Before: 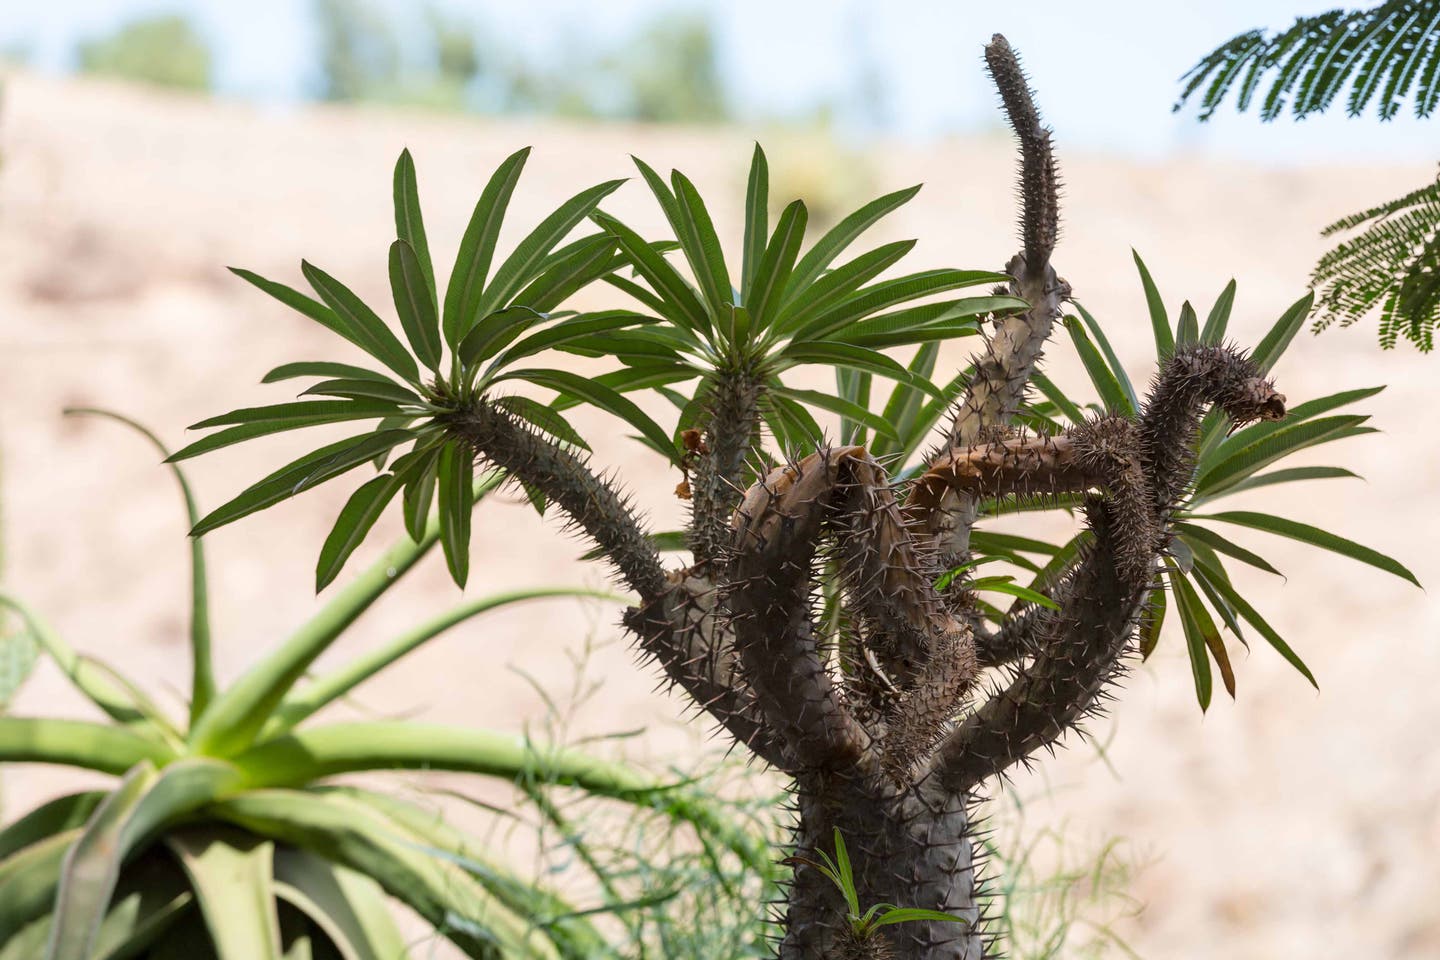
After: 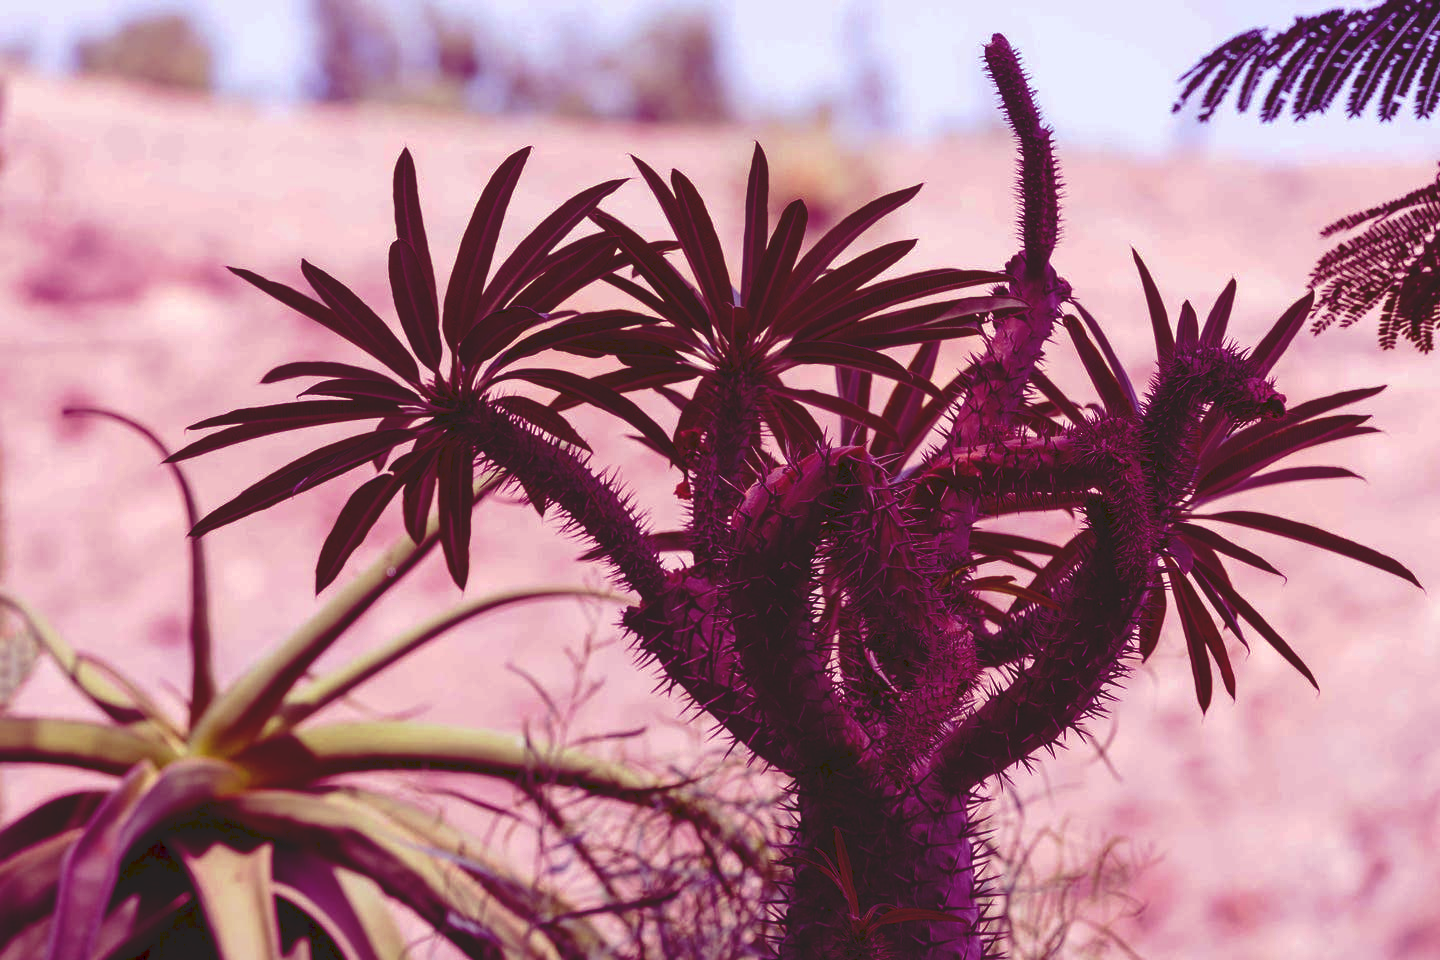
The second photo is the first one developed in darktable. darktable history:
rgb levels: mode RGB, independent channels, levels [[0, 0.5, 1], [0, 0.521, 1], [0, 0.536, 1]]
color balance: mode lift, gamma, gain (sRGB), lift [1, 1, 0.101, 1]
tone curve: curves: ch0 [(0, 0) (0.003, 0.126) (0.011, 0.129) (0.025, 0.133) (0.044, 0.143) (0.069, 0.155) (0.1, 0.17) (0.136, 0.189) (0.177, 0.217) (0.224, 0.25) (0.277, 0.293) (0.335, 0.346) (0.399, 0.398) (0.468, 0.456) (0.543, 0.517) (0.623, 0.583) (0.709, 0.659) (0.801, 0.756) (0.898, 0.856) (1, 1)], preserve colors none
